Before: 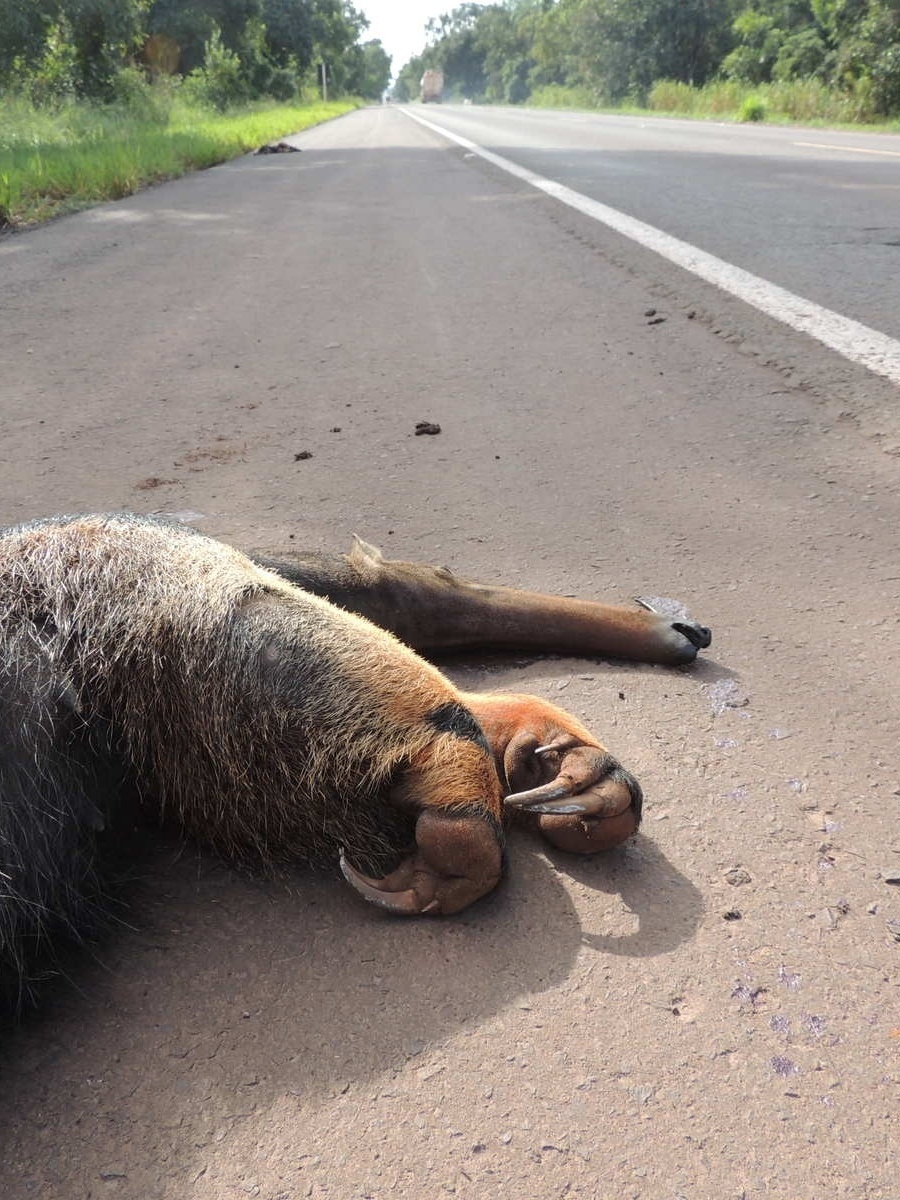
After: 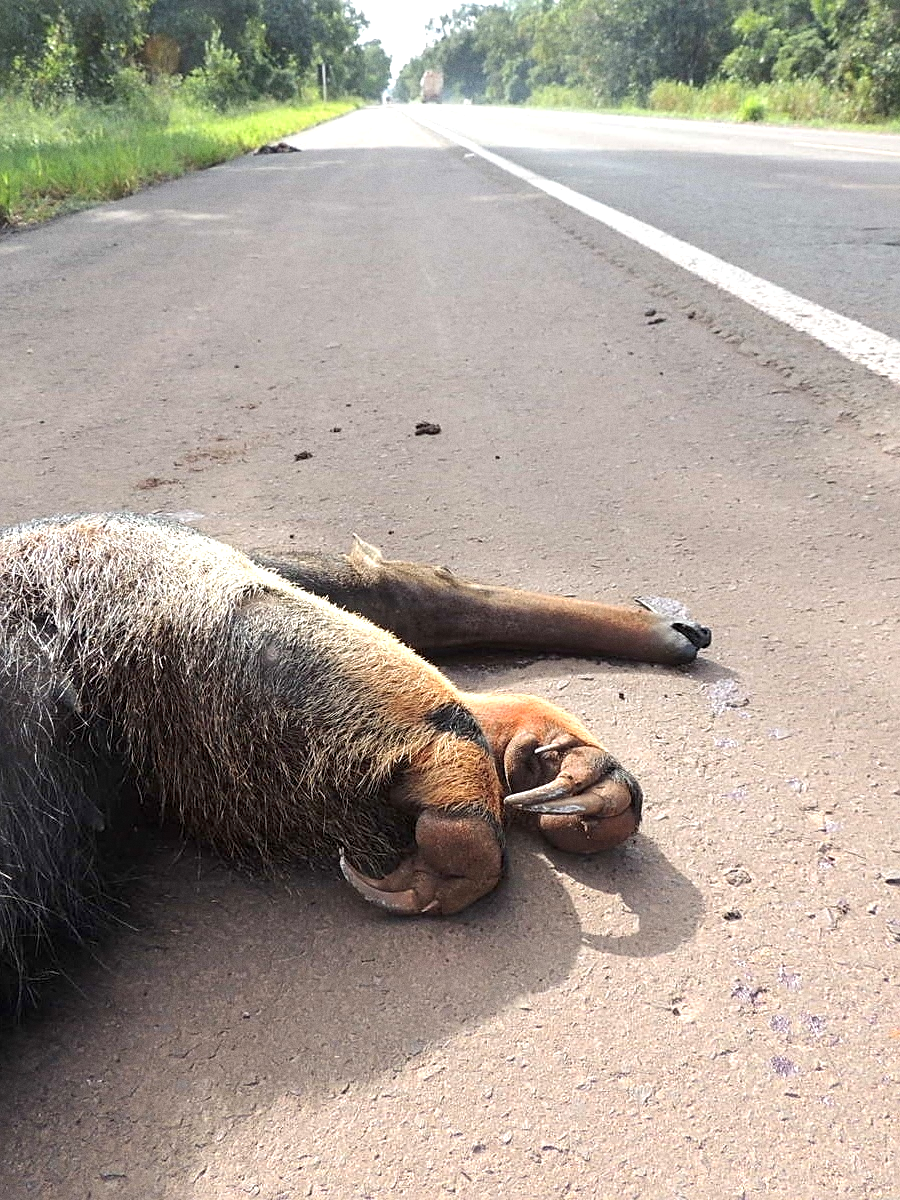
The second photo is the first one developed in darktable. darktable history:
grain: coarseness 3.21 ISO
sharpen: on, module defaults
exposure: black level correction 0.001, exposure 0.5 EV, compensate exposure bias true, compensate highlight preservation false
